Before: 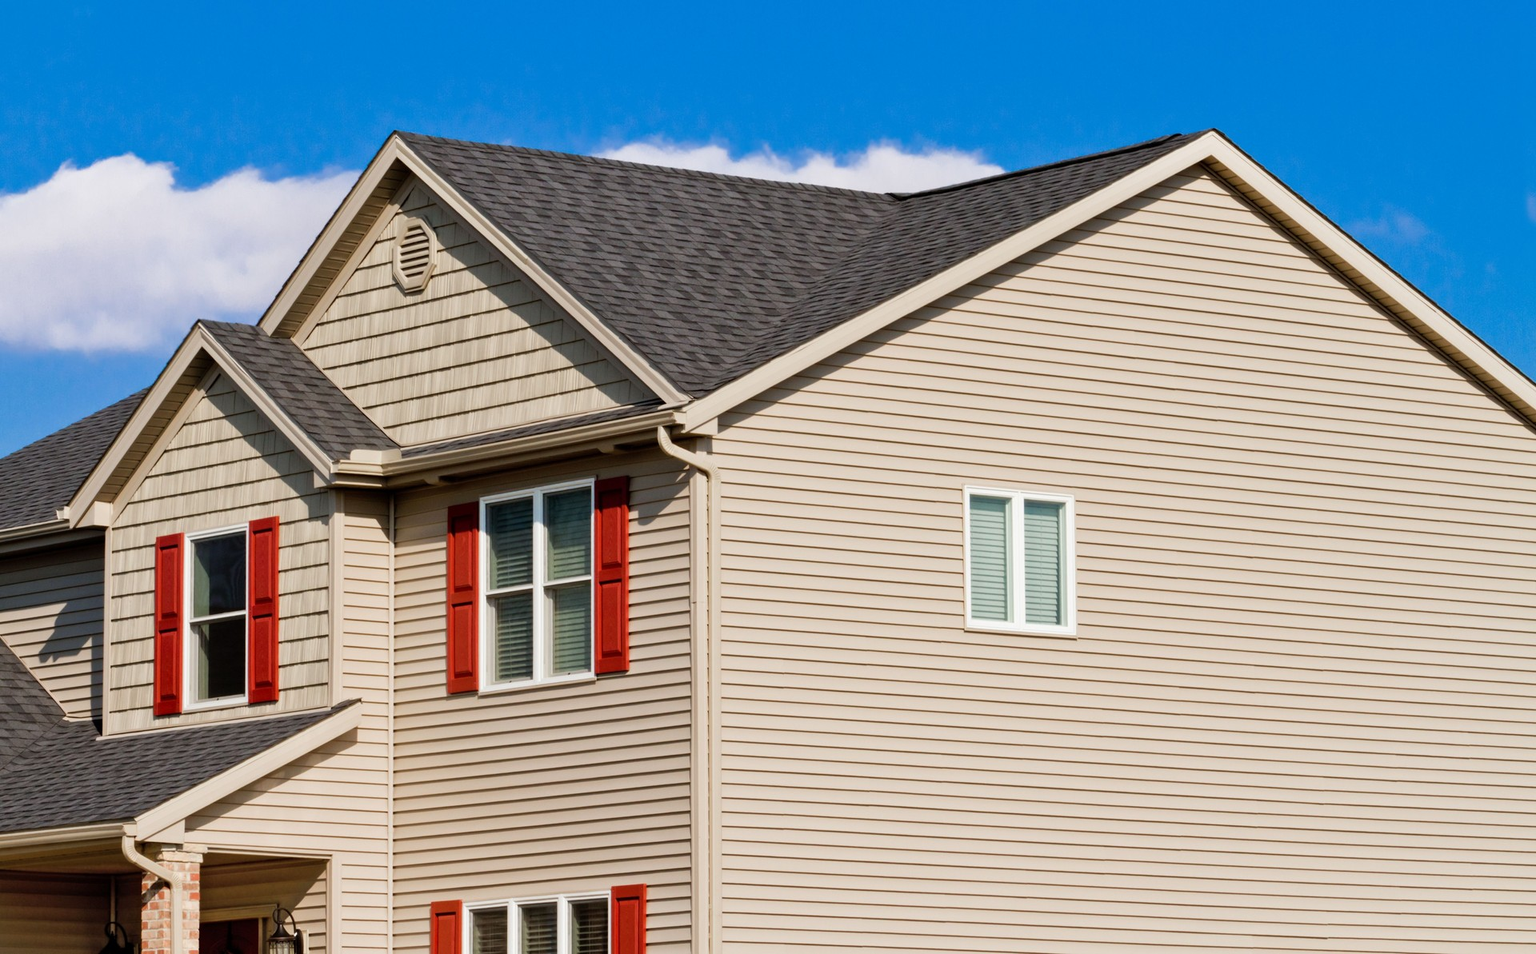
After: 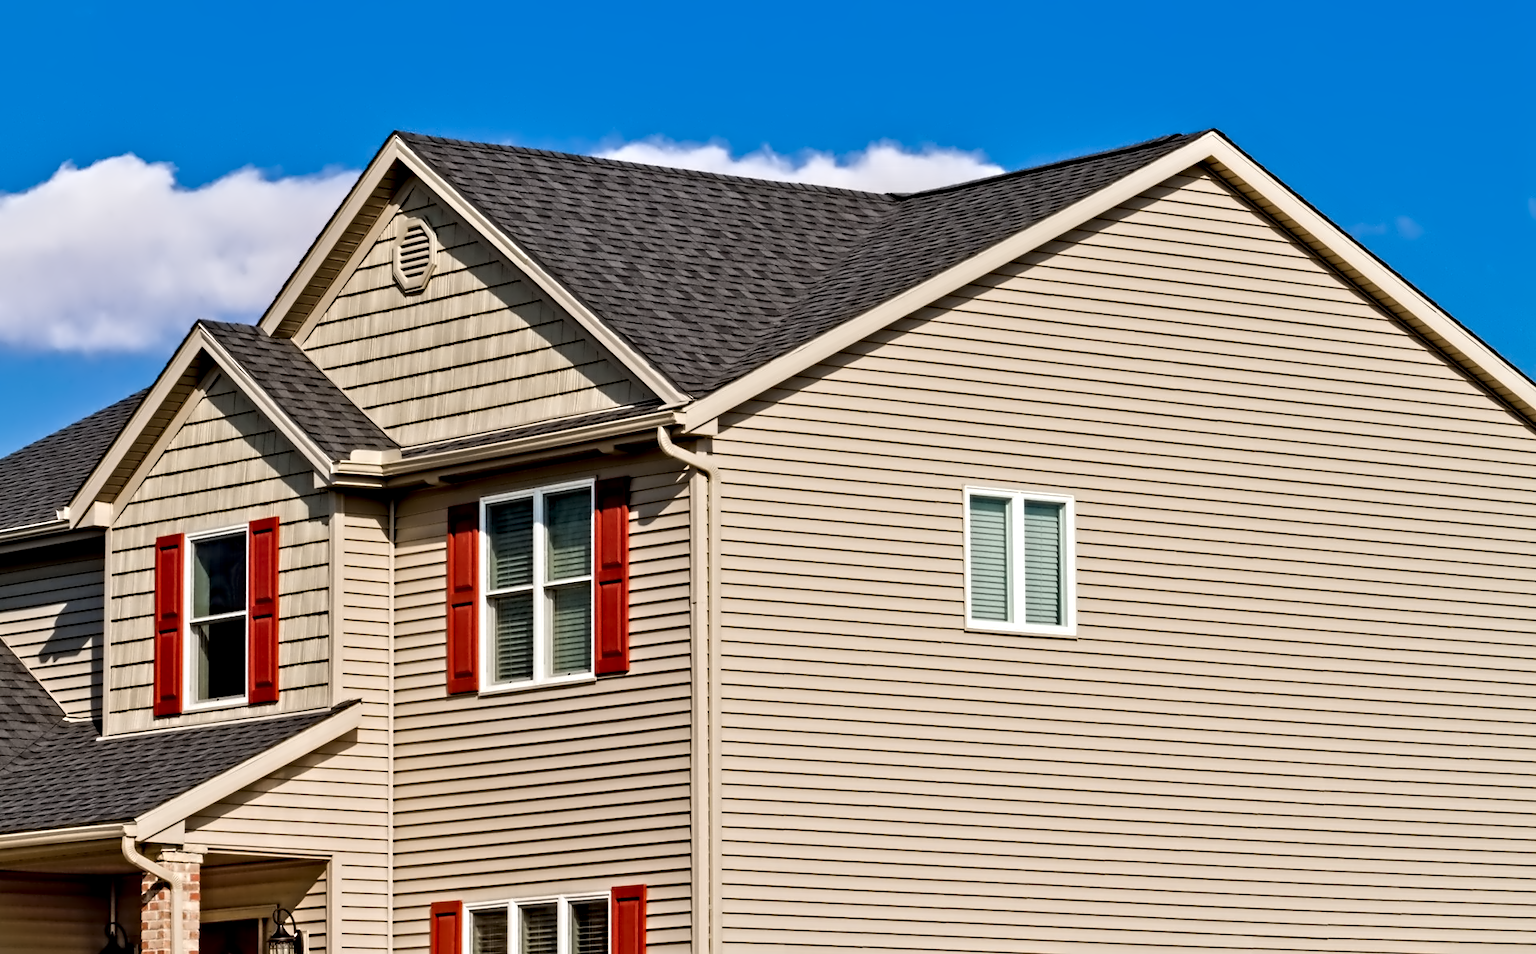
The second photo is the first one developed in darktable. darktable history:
haze removal: compatibility mode true, adaptive false
contrast equalizer: octaves 7, y [[0.5, 0.542, 0.583, 0.625, 0.667, 0.708], [0.5 ×6], [0.5 ×6], [0, 0.033, 0.067, 0.1, 0.133, 0.167], [0, 0.05, 0.1, 0.15, 0.2, 0.25]]
